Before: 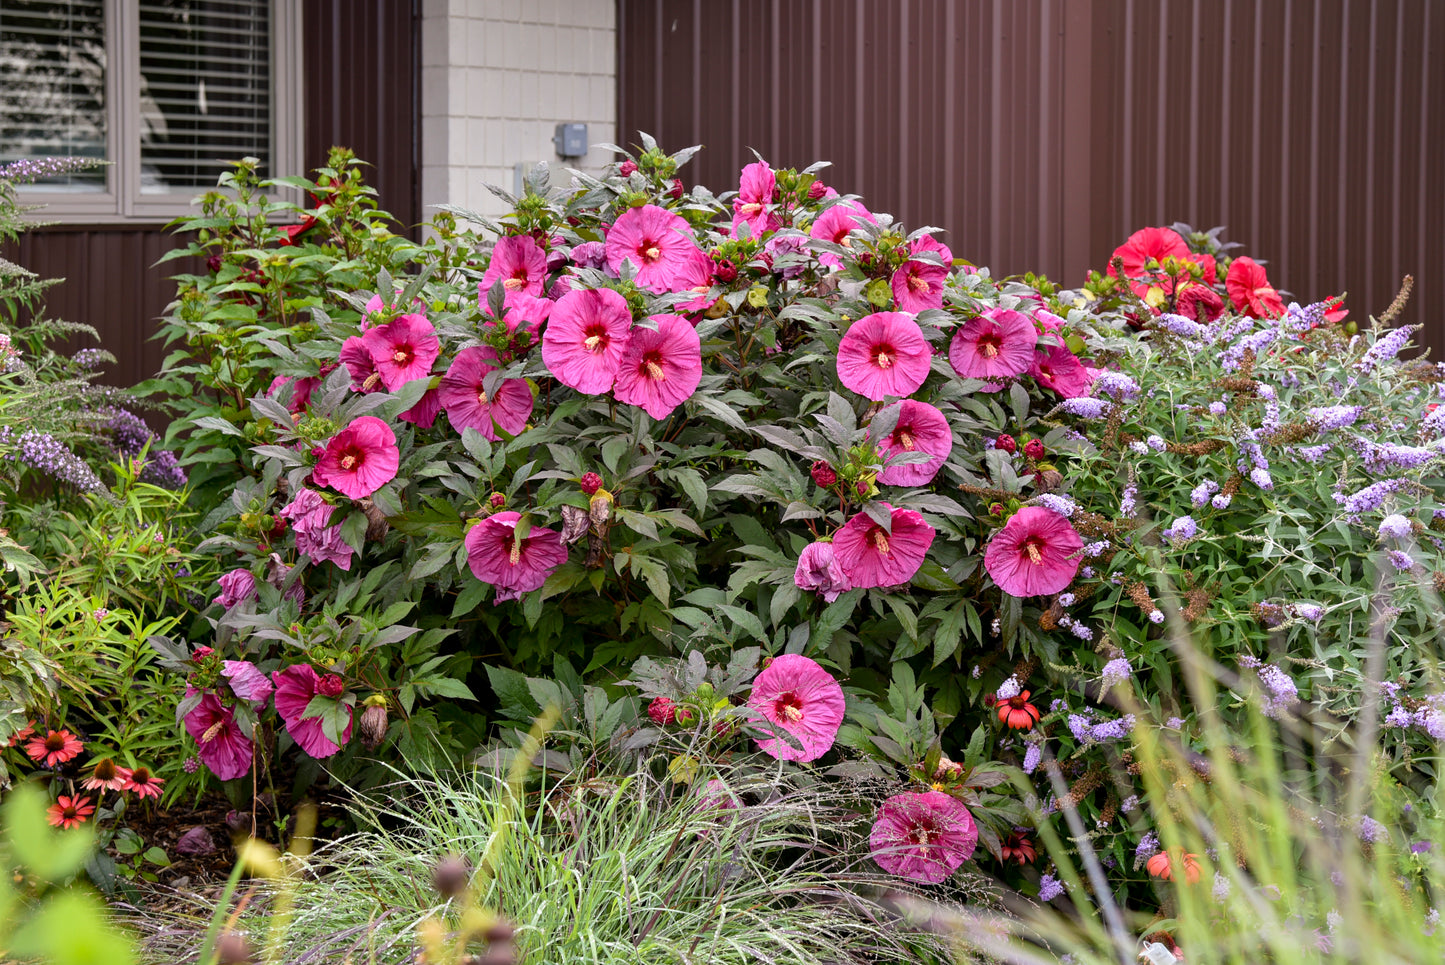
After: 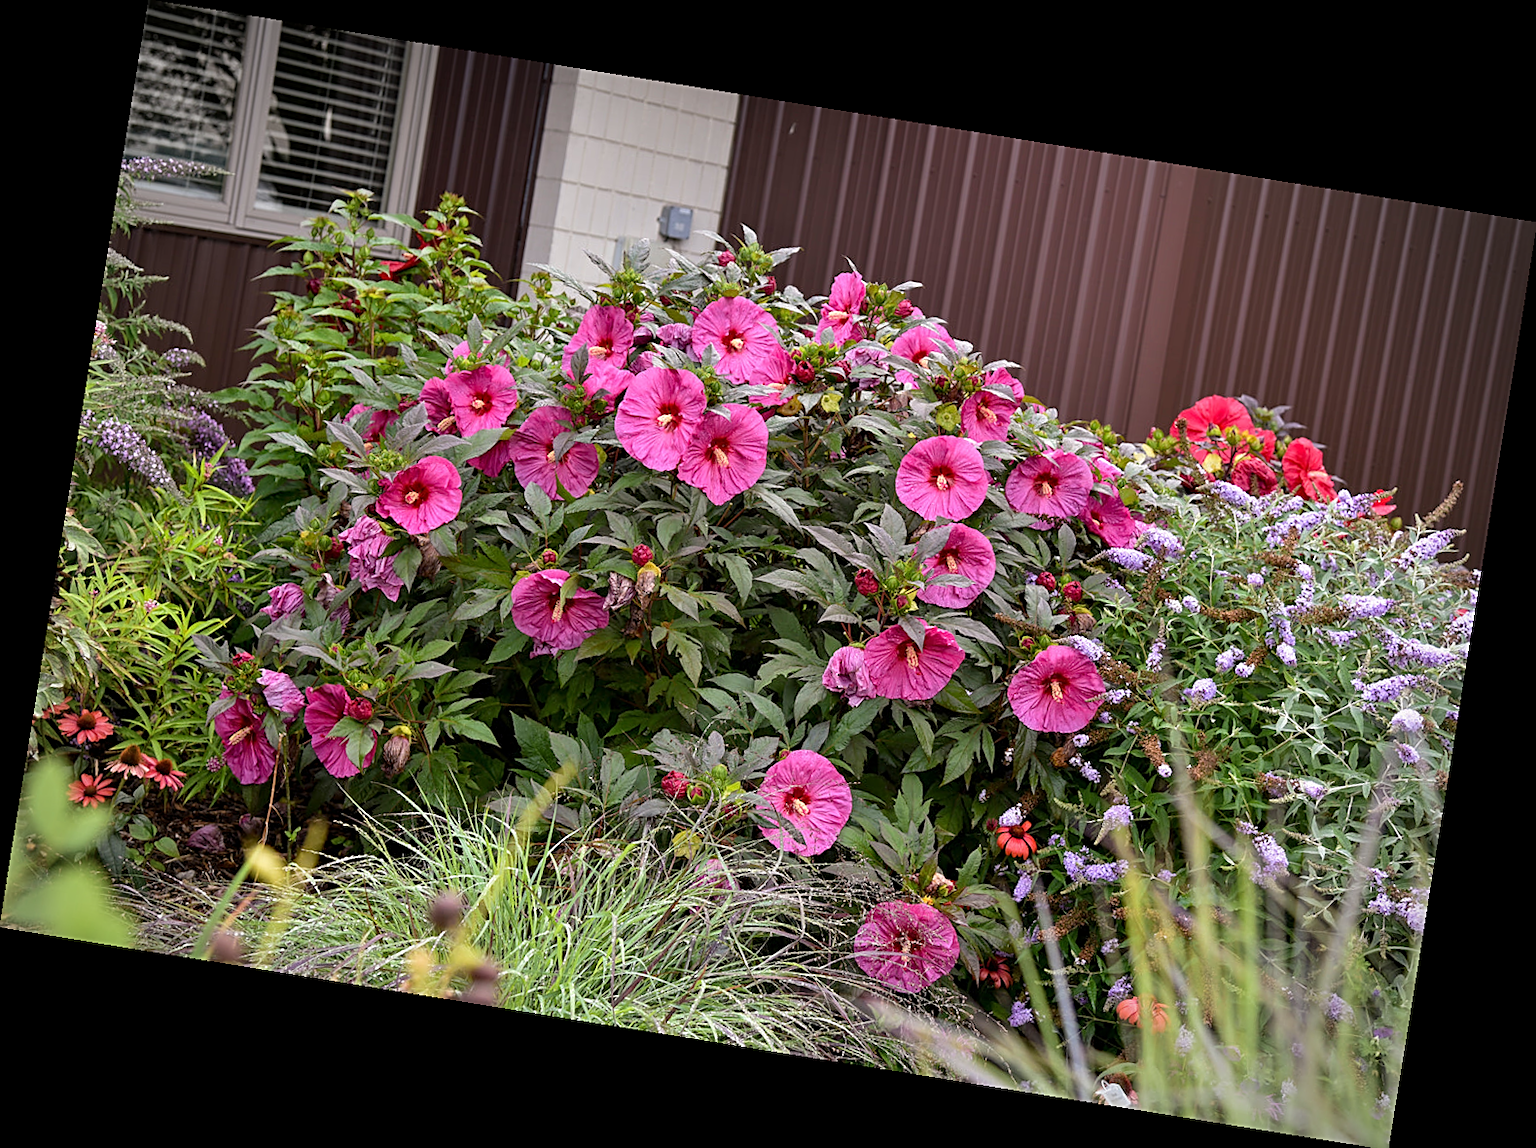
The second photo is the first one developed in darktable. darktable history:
sharpen: on, module defaults
rotate and perspective: rotation 9.12°, automatic cropping off
vignetting: fall-off radius 60%, automatic ratio true
